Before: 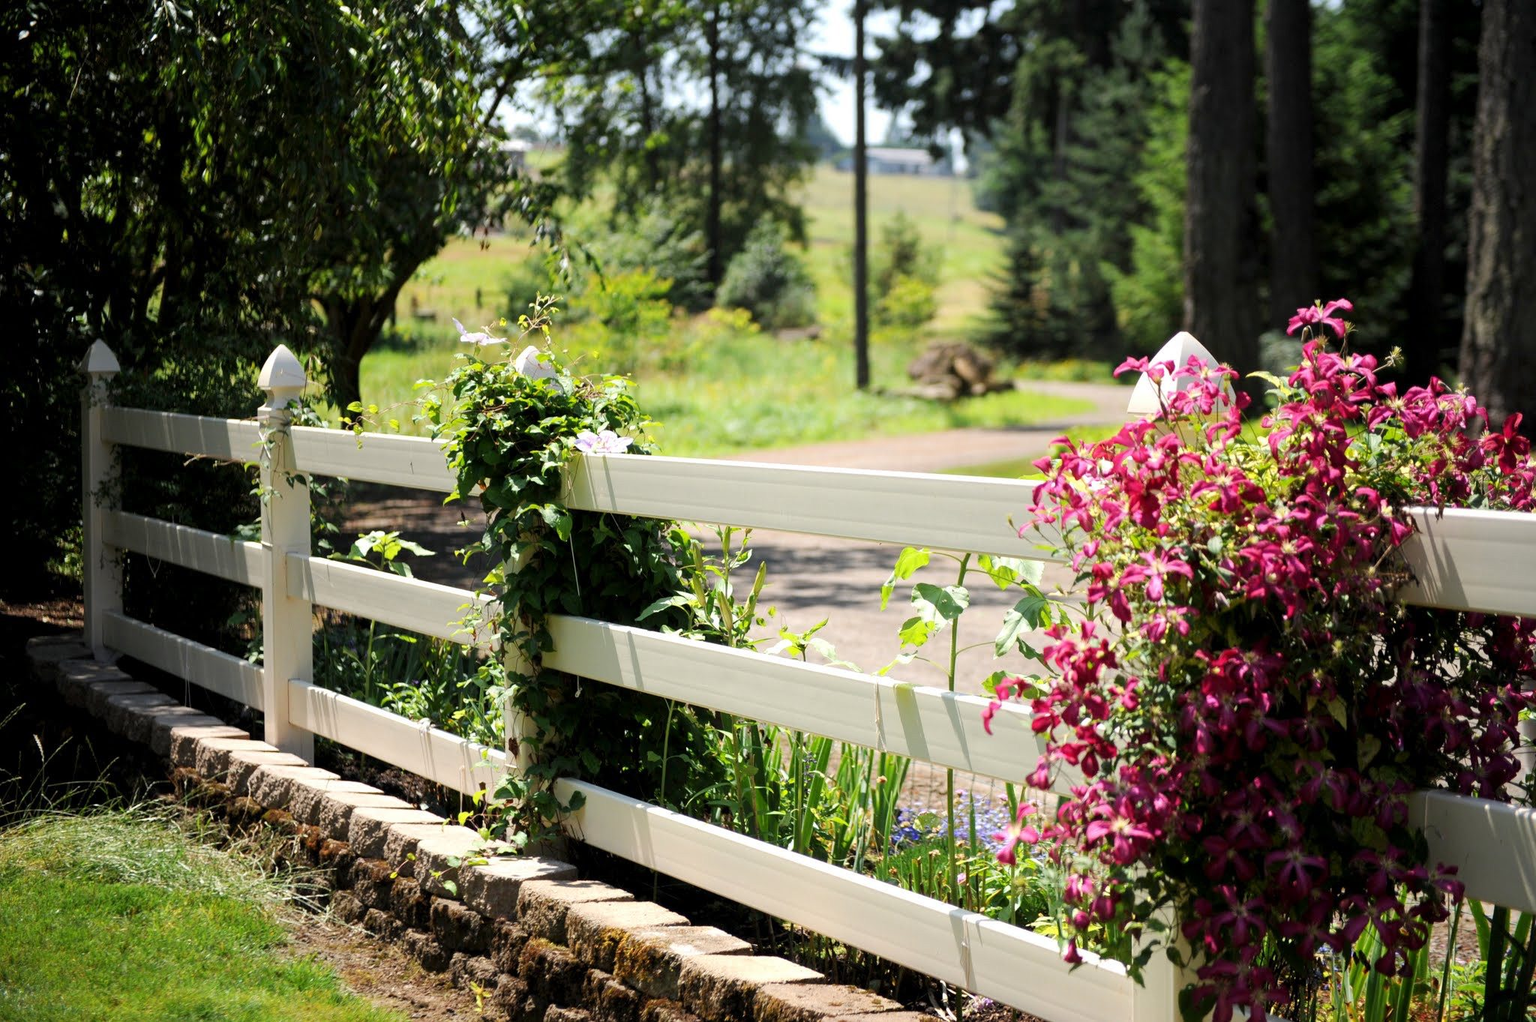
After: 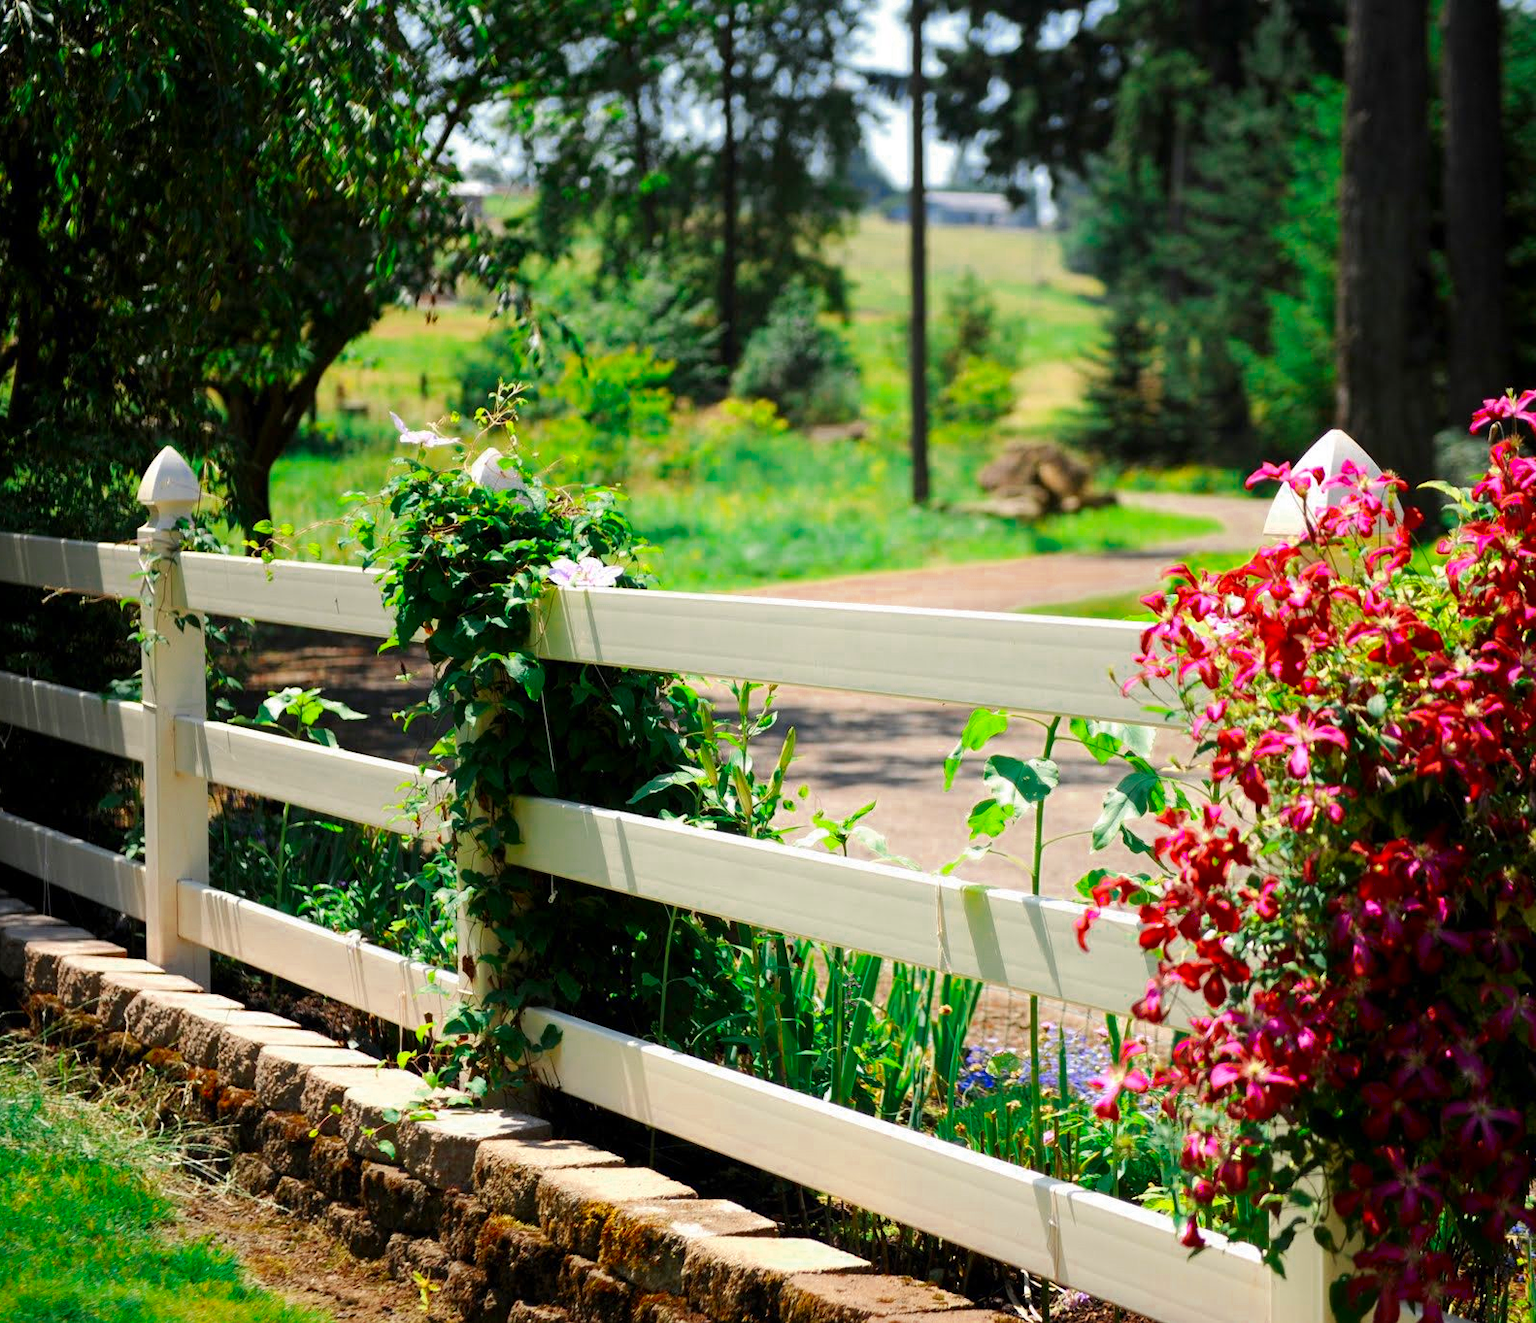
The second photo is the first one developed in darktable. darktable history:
contrast brightness saturation: contrast 0.075, saturation 0.023
color zones: curves: ch0 [(0, 0.5) (0.125, 0.4) (0.25, 0.5) (0.375, 0.4) (0.5, 0.4) (0.625, 0.35) (0.75, 0.35) (0.875, 0.5)]; ch1 [(0, 0.35) (0.125, 0.45) (0.25, 0.35) (0.375, 0.35) (0.5, 0.35) (0.625, 0.35) (0.75, 0.45) (0.875, 0.35)]; ch2 [(0, 0.6) (0.125, 0.5) (0.25, 0.5) (0.375, 0.6) (0.5, 0.6) (0.625, 0.5) (0.75, 0.5) (0.875, 0.5)]
tone equalizer: edges refinement/feathering 500, mask exposure compensation -1.57 EV, preserve details guided filter
crop: left 9.888%, right 12.581%
color correction: highlights b* -0.038, saturation 1.83
levels: mode automatic, levels [0, 0.498, 1]
exposure: exposure -0.07 EV, compensate exposure bias true, compensate highlight preservation false
